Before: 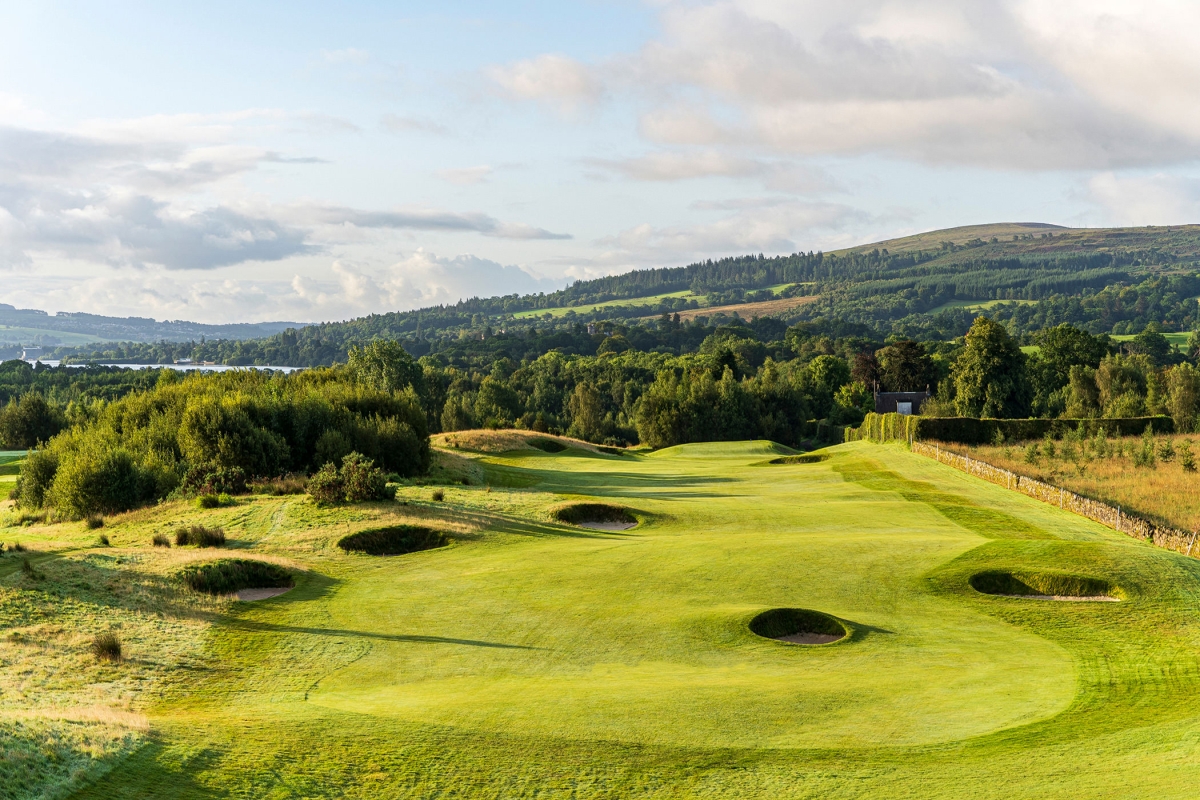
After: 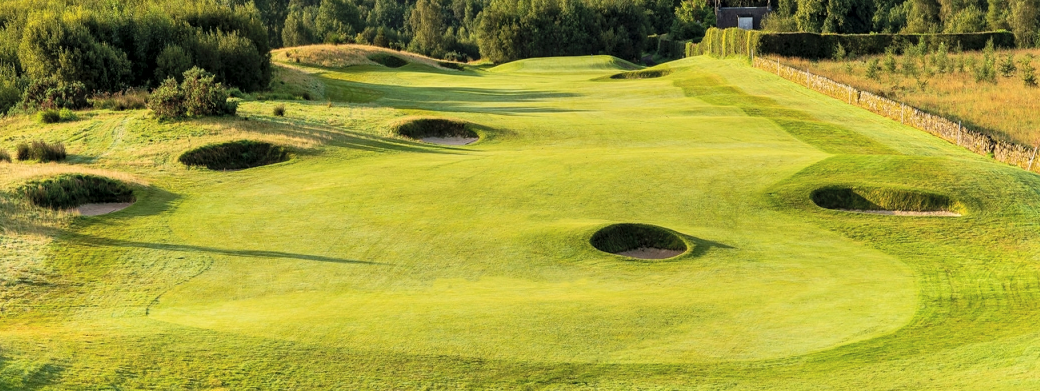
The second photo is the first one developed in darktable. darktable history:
exposure: black level correction 0.001, compensate highlight preservation false
crop and rotate: left 13.306%, top 48.129%, bottom 2.928%
contrast brightness saturation: brightness 0.15
